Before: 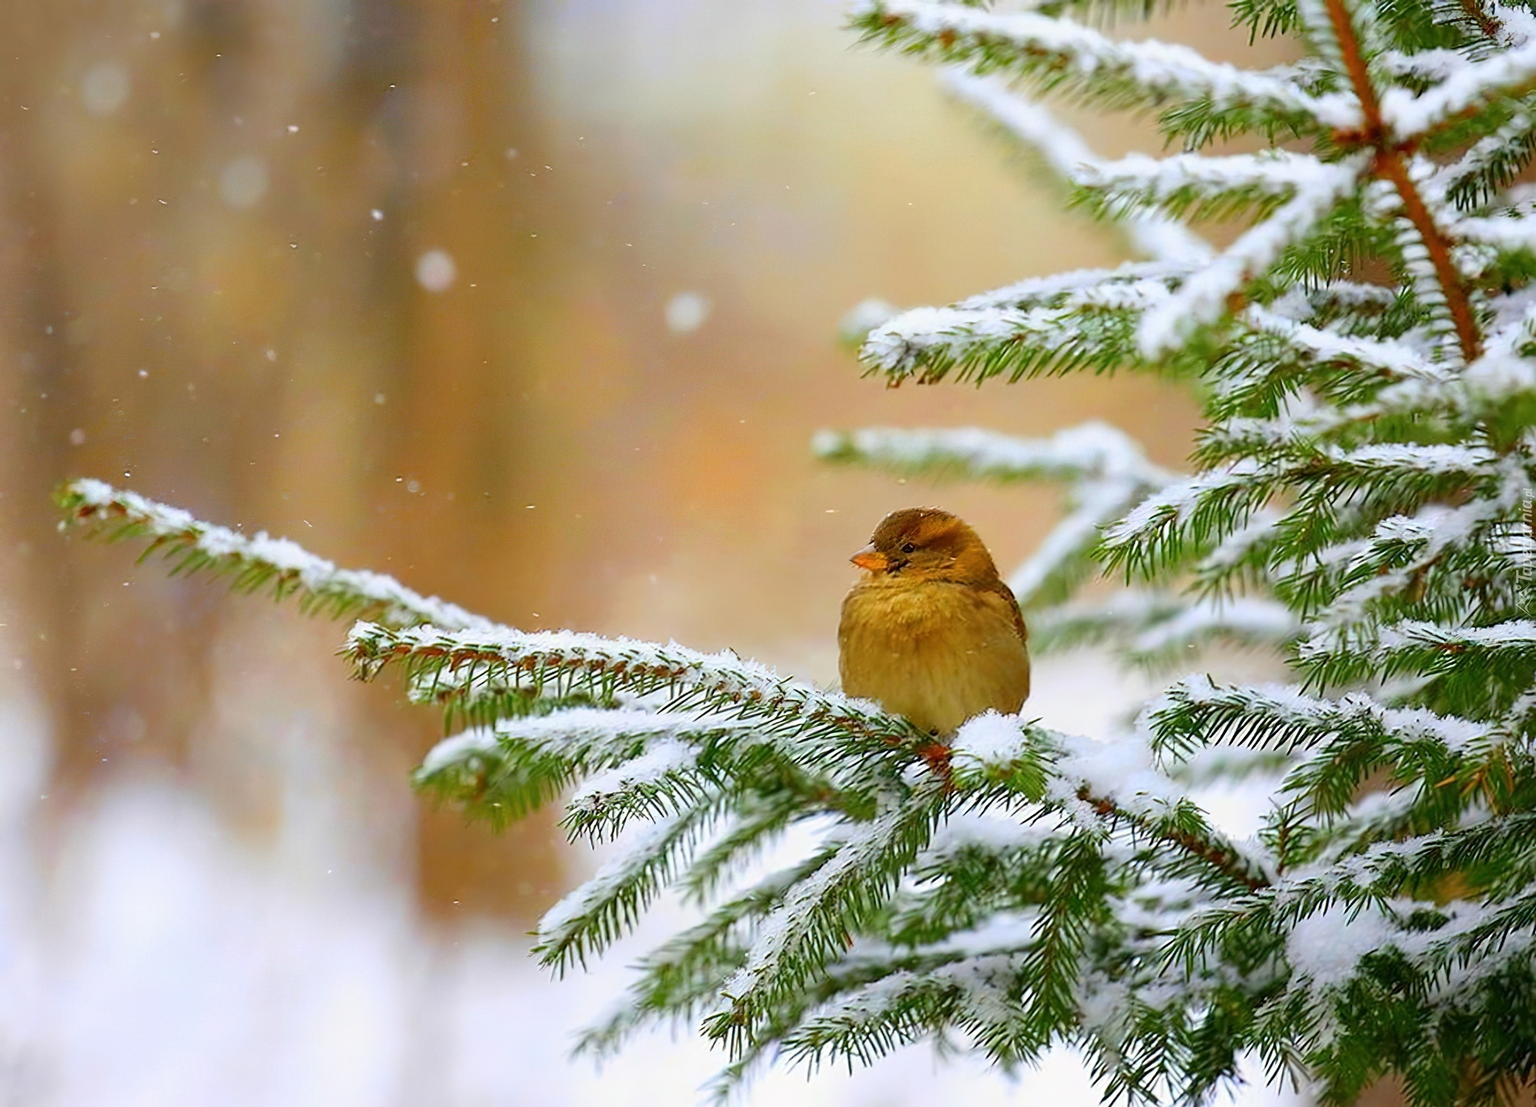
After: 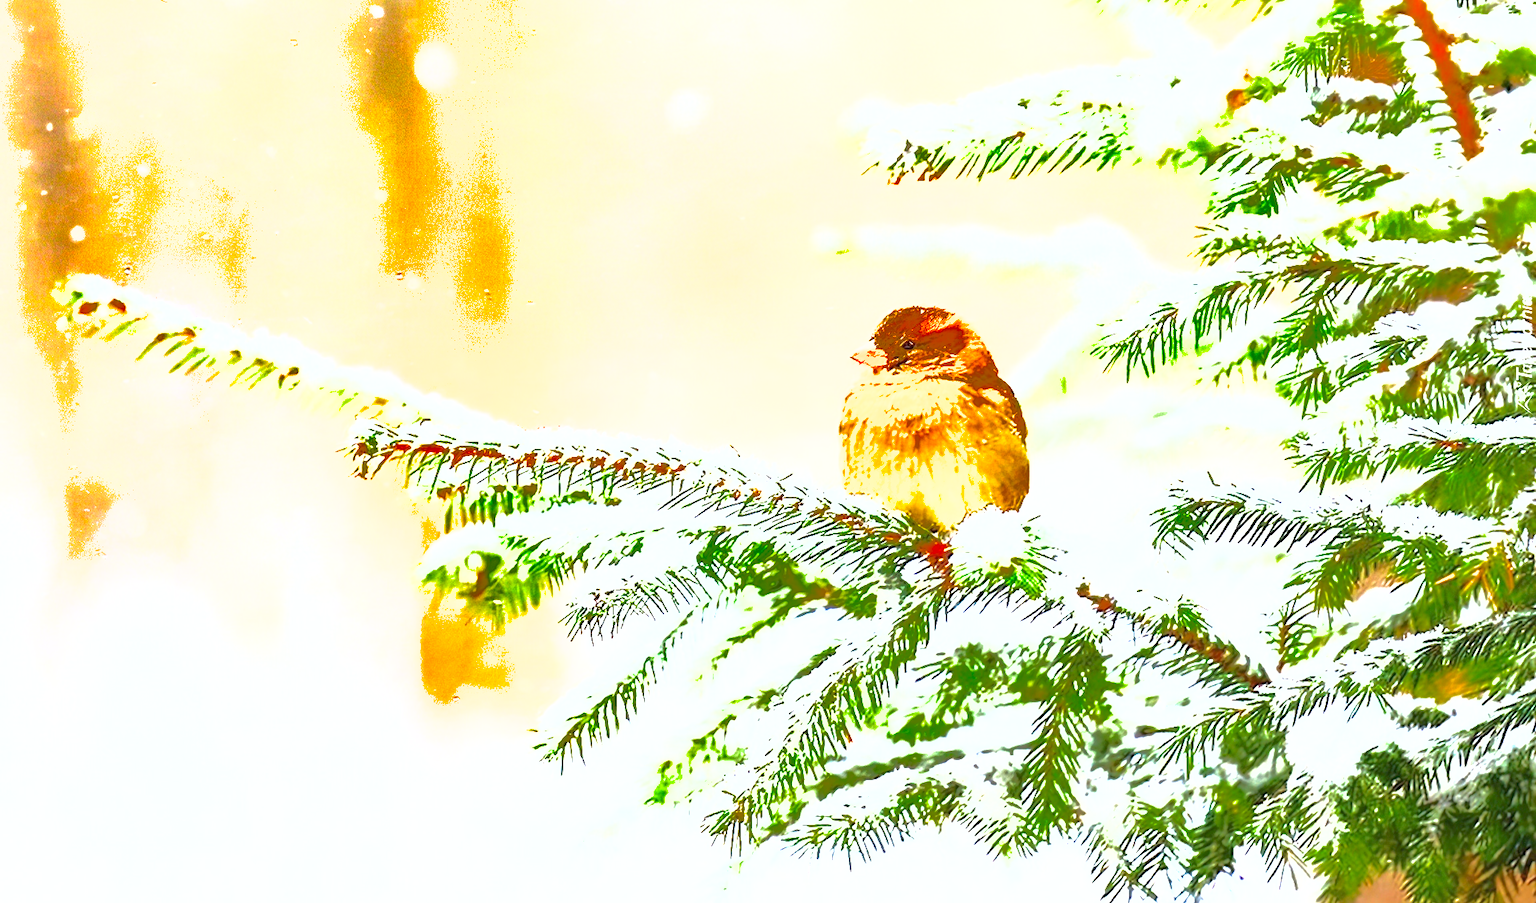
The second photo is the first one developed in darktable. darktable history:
crop and rotate: top 18.409%
exposure: exposure 2.288 EV, compensate exposure bias true, compensate highlight preservation false
shadows and highlights: shadows 39.69, highlights -59.76
tone equalizer: edges refinement/feathering 500, mask exposure compensation -1.57 EV, preserve details no
color balance rgb: shadows lift › chroma 3.032%, shadows lift › hue 278.98°, power › luminance -3.774%, power › chroma 0.588%, power › hue 39.26°, perceptual saturation grading › global saturation 3.177%, perceptual brilliance grading › global brilliance 10.231%, perceptual brilliance grading › shadows 15.231%, global vibrance 1.609%, saturation formula JzAzBz (2021)
